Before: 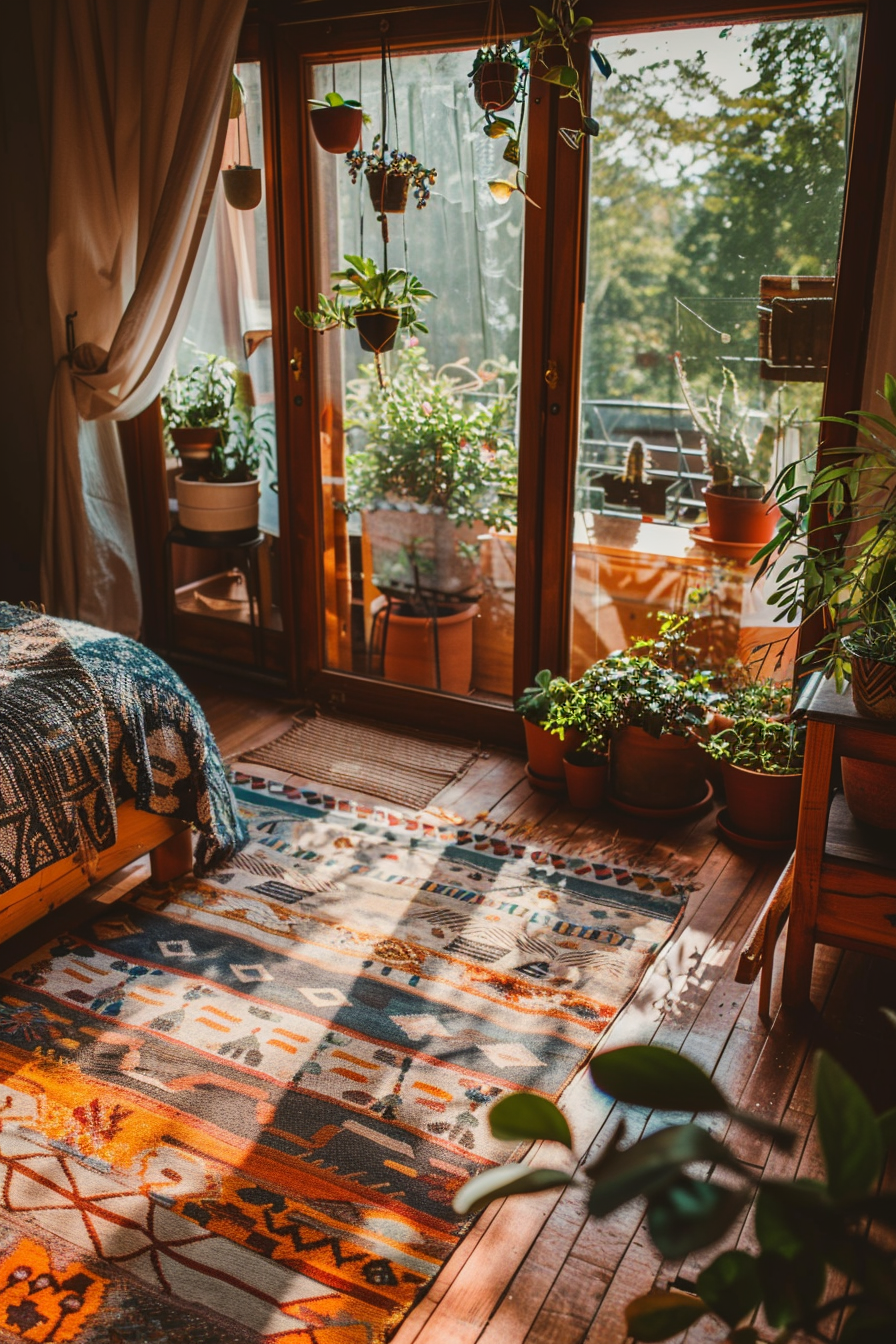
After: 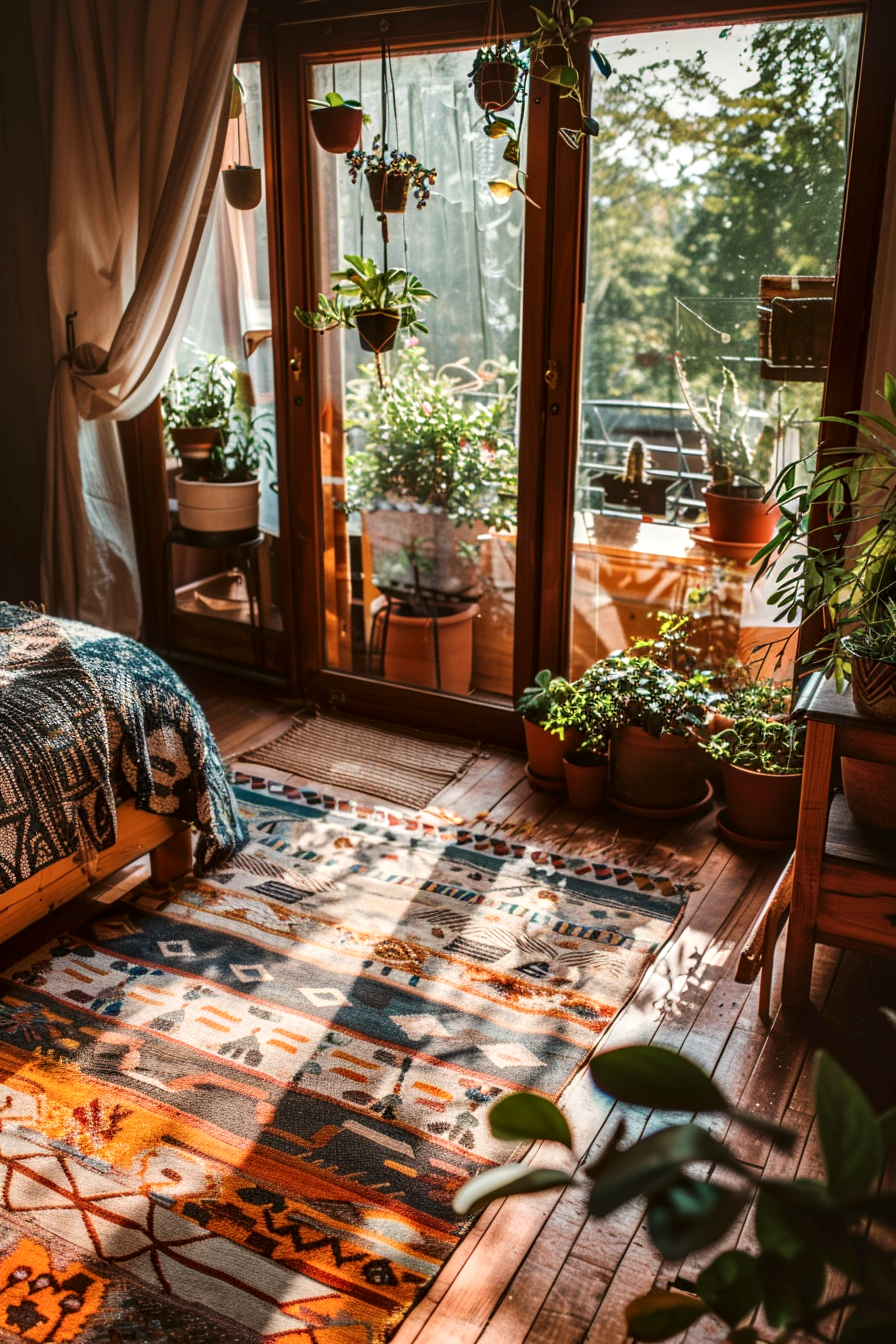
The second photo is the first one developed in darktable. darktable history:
local contrast: detail 135%, midtone range 0.748
